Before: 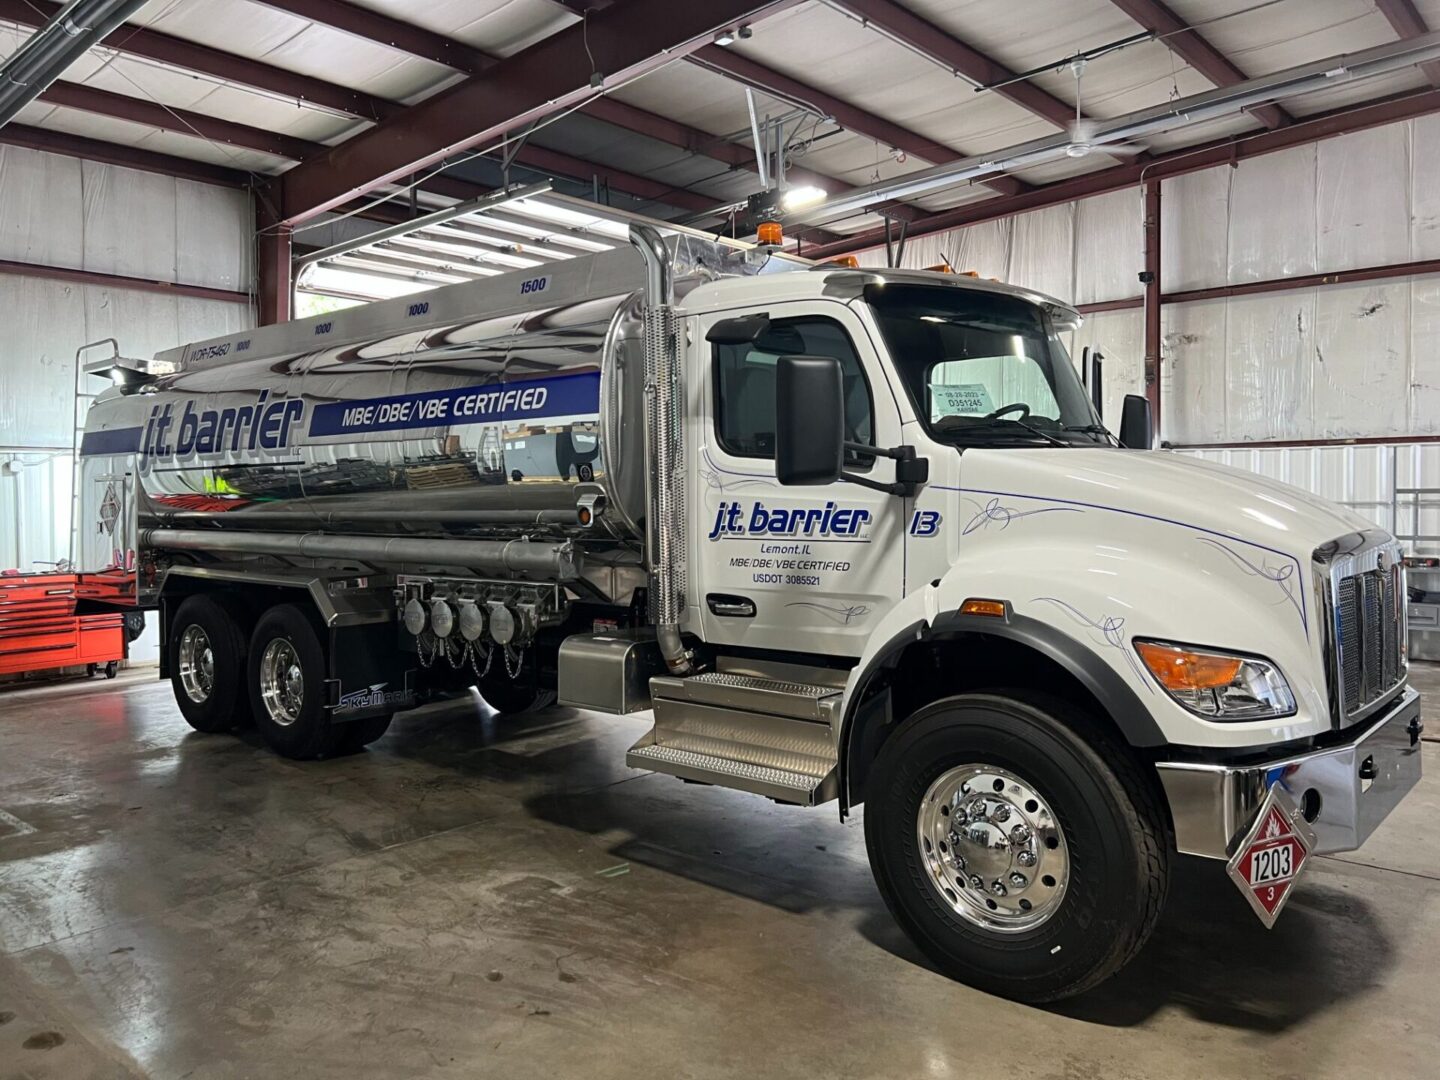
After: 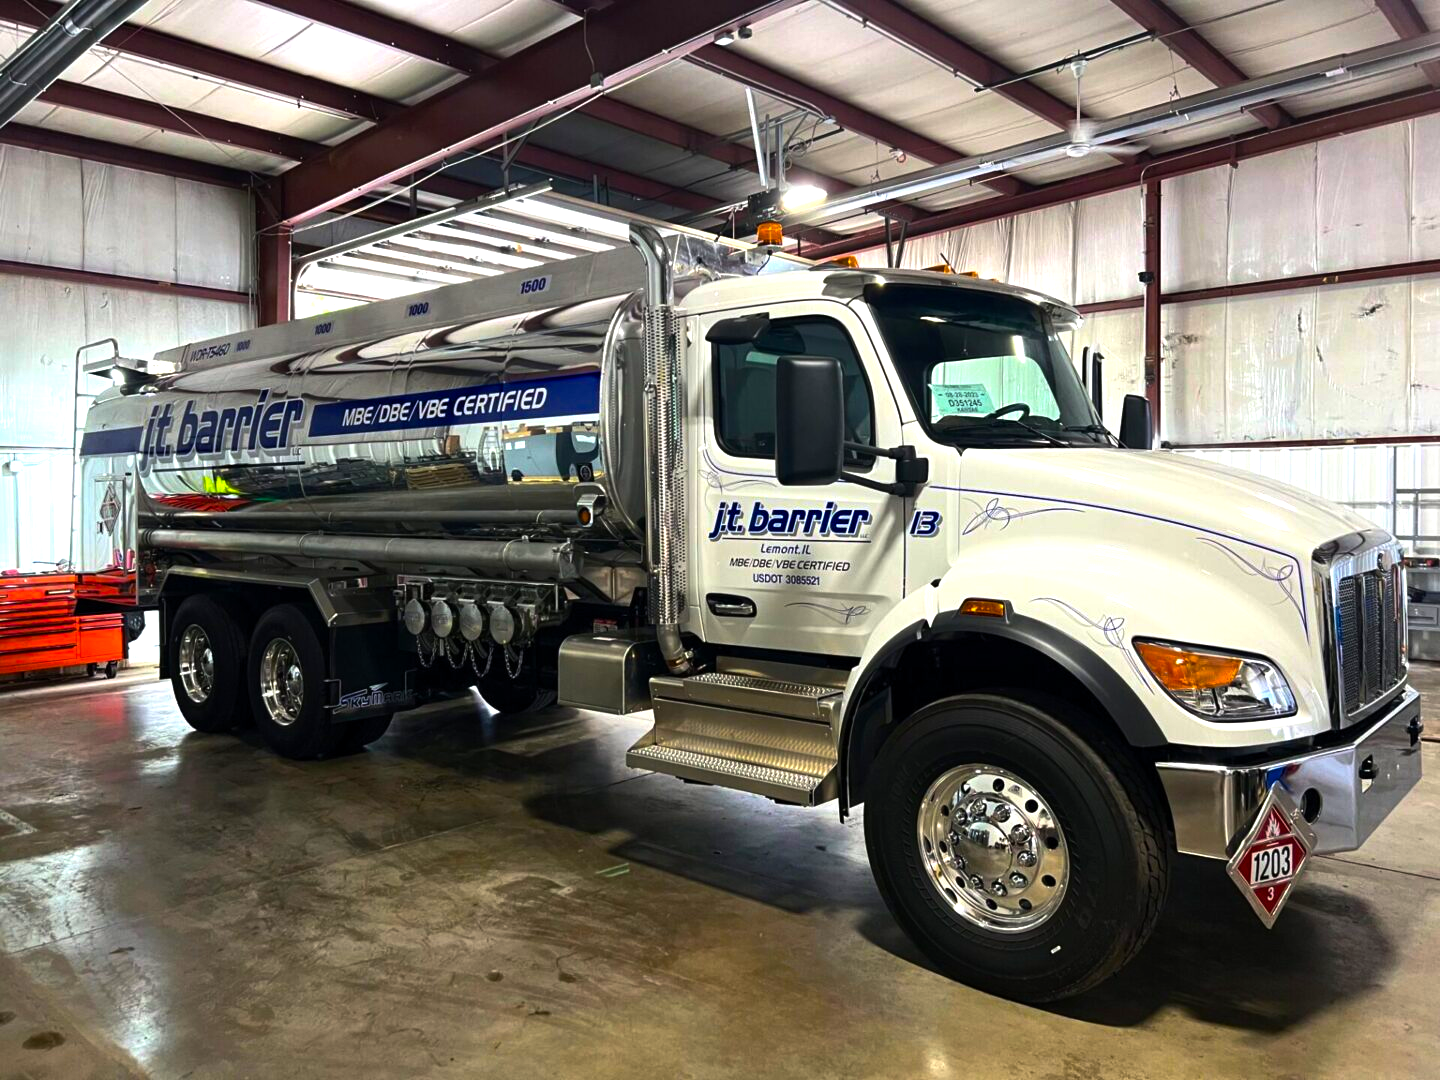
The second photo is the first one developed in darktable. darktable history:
color balance rgb: highlights gain › luminance 14.61%, linear chroma grading › shadows -39.332%, linear chroma grading › highlights 40.854%, linear chroma grading › global chroma 44.706%, linear chroma grading › mid-tones -29.891%, perceptual saturation grading › global saturation 20%, perceptual saturation grading › highlights -25.115%, perceptual saturation grading › shadows 25.157%, perceptual brilliance grading › global brilliance 15.501%, perceptual brilliance grading › shadows -34.711%, global vibrance 20%
